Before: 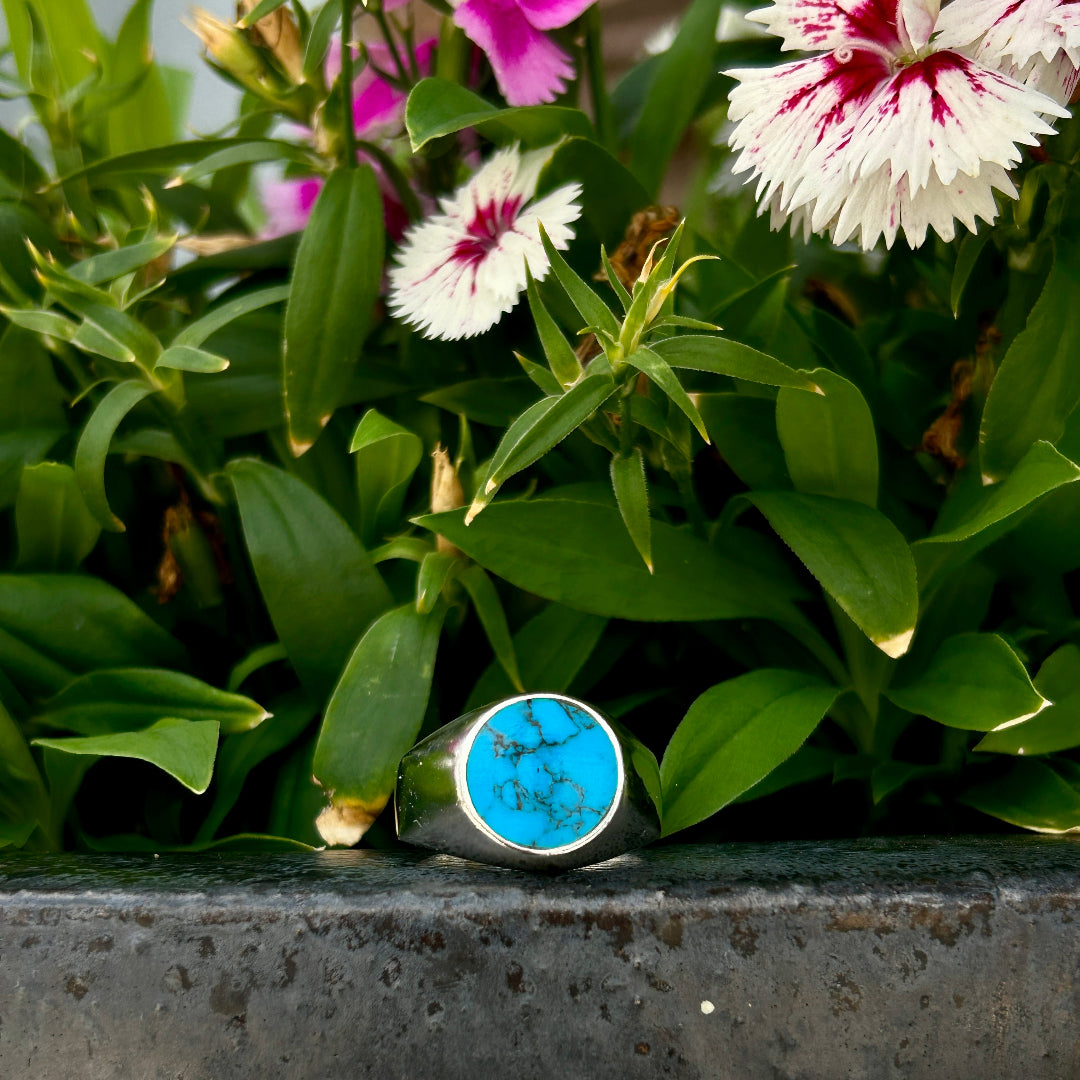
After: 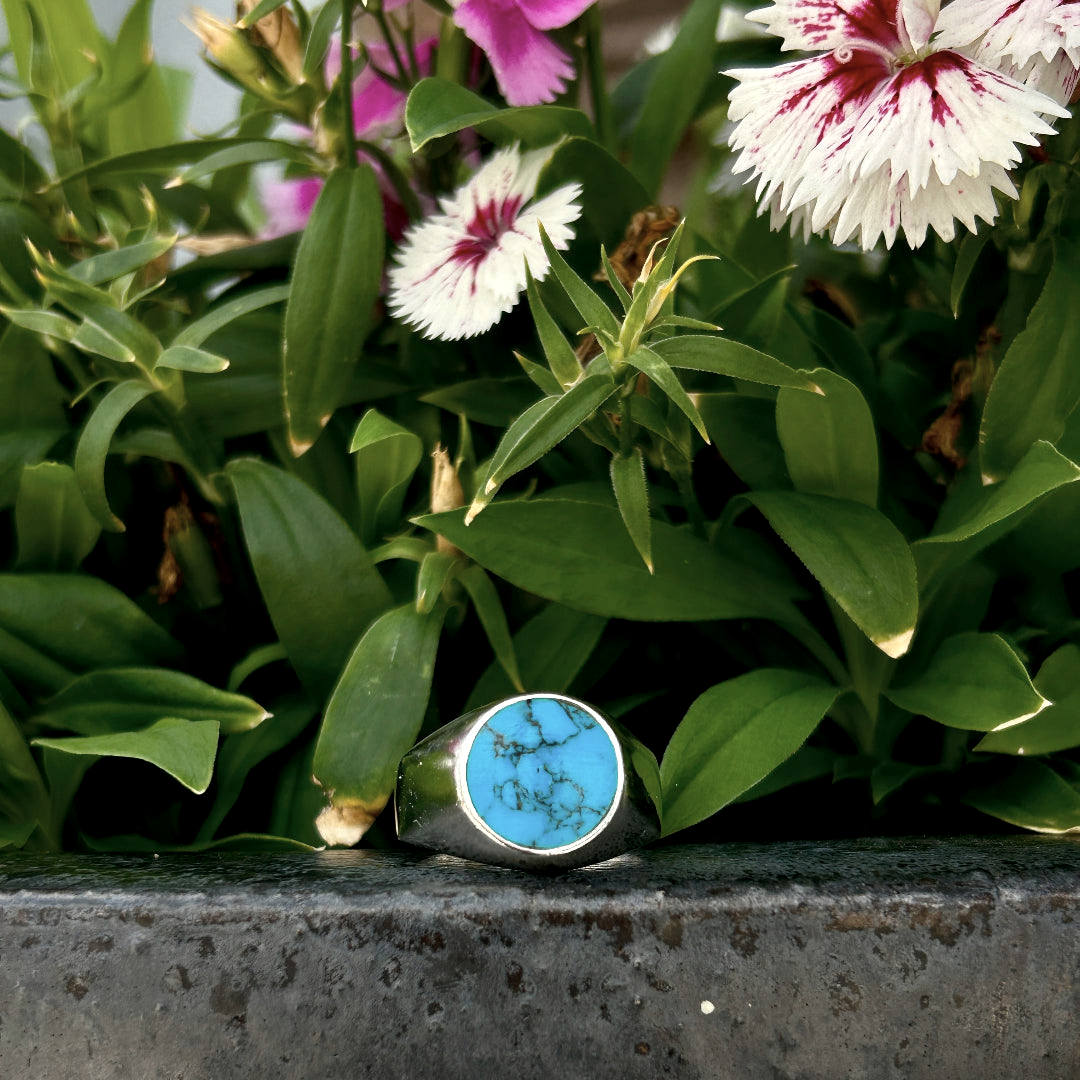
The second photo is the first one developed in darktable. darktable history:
color correction: highlights b* 0.067, saturation 0.791
local contrast: highlights 105%, shadows 103%, detail 119%, midtone range 0.2
